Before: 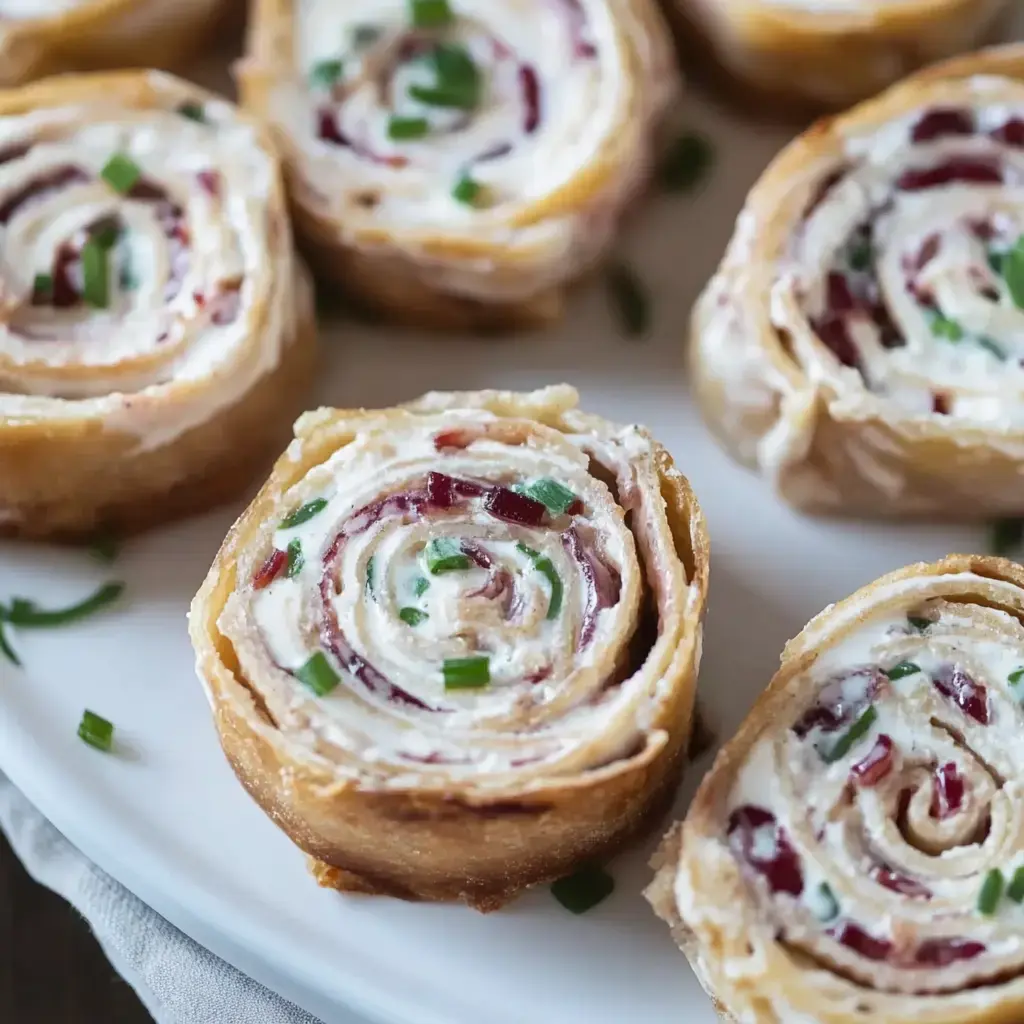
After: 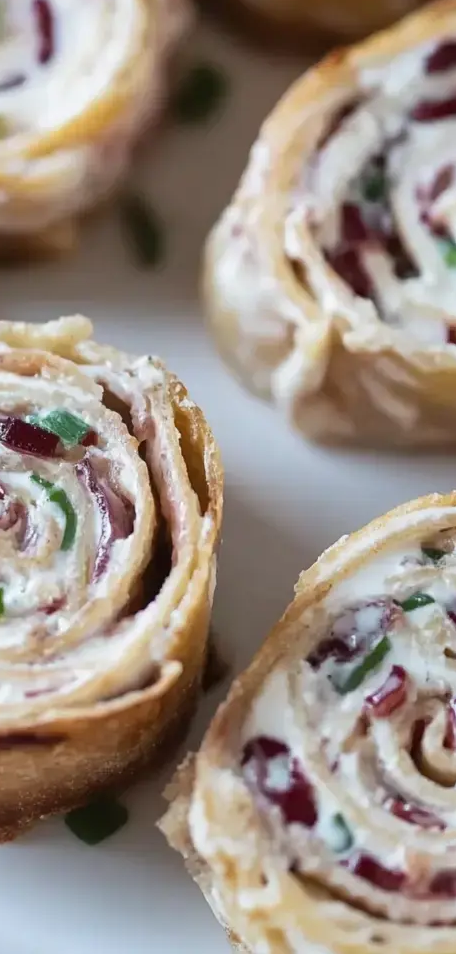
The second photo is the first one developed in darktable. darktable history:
crop: left 47.487%, top 6.819%, right 7.932%
